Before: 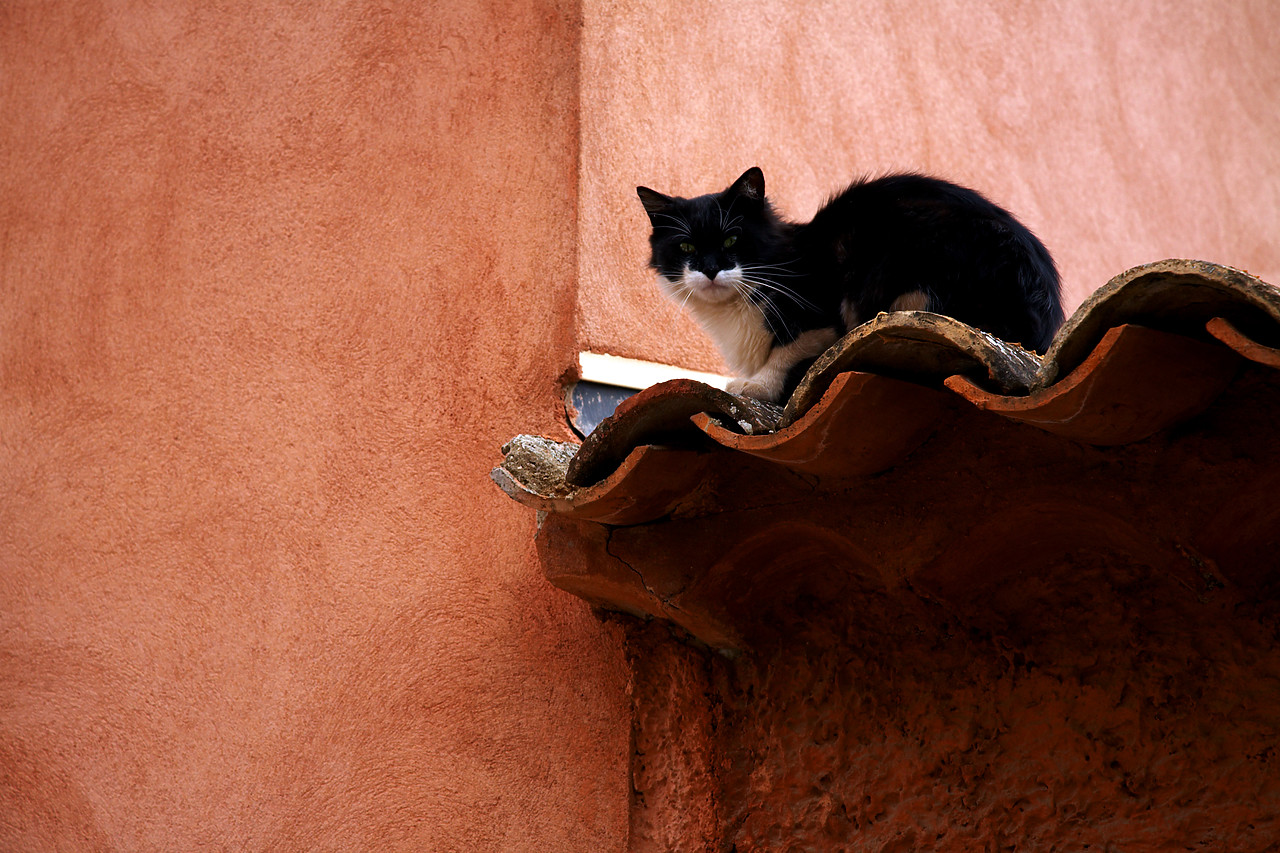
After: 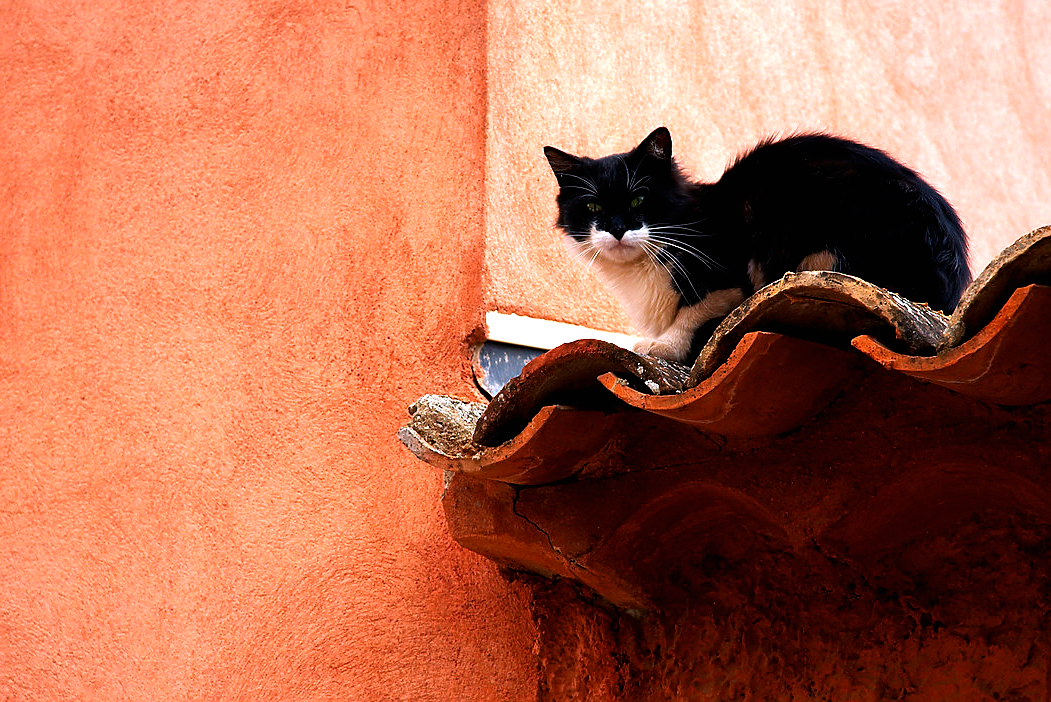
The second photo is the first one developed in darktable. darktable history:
crop and rotate: left 7.288%, top 4.694%, right 10.544%, bottom 12.99%
sharpen: radius 0.984, amount 0.612
exposure: black level correction 0, exposure 0.69 EV, compensate highlight preservation false
